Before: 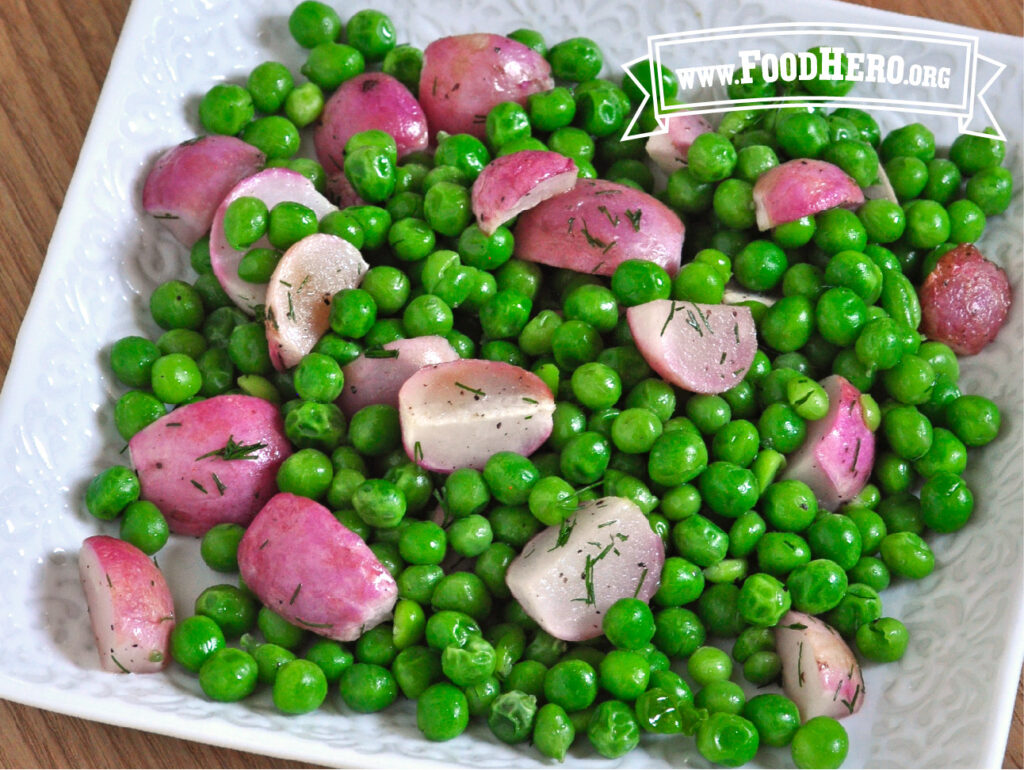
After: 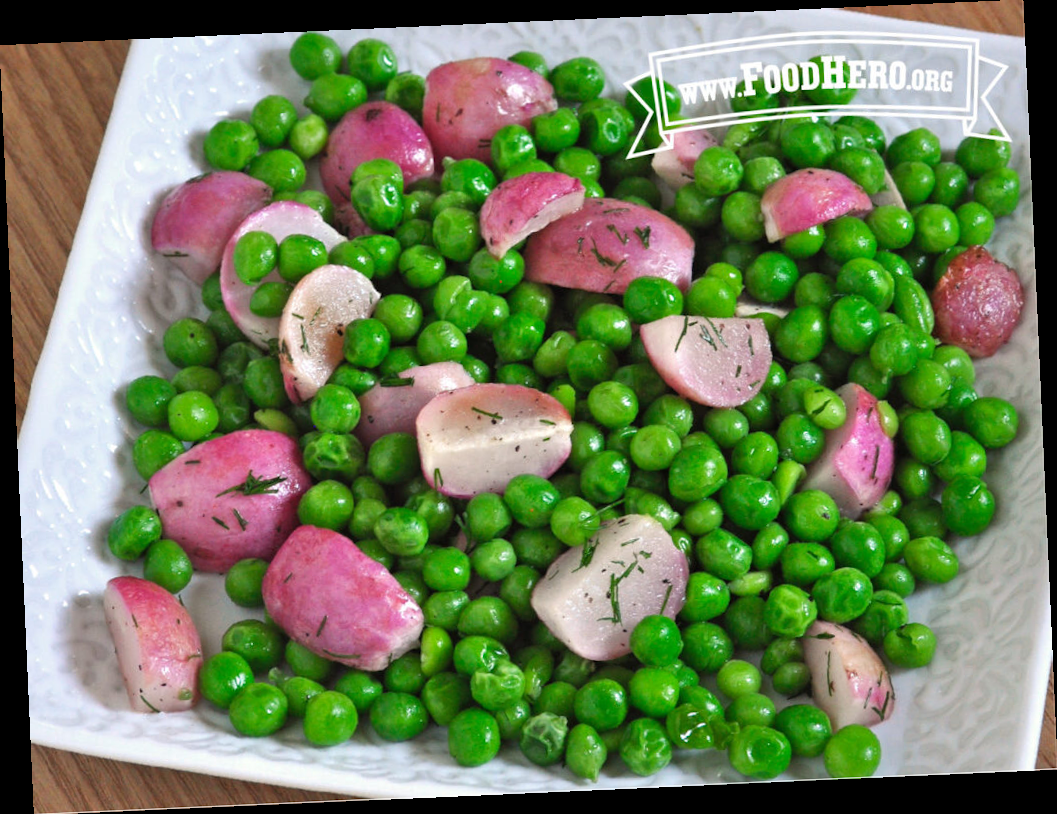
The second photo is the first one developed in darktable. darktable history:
shadows and highlights: radius 125.46, shadows 21.19, highlights -21.19, low approximation 0.01
rotate and perspective: rotation -2.56°, automatic cropping off
